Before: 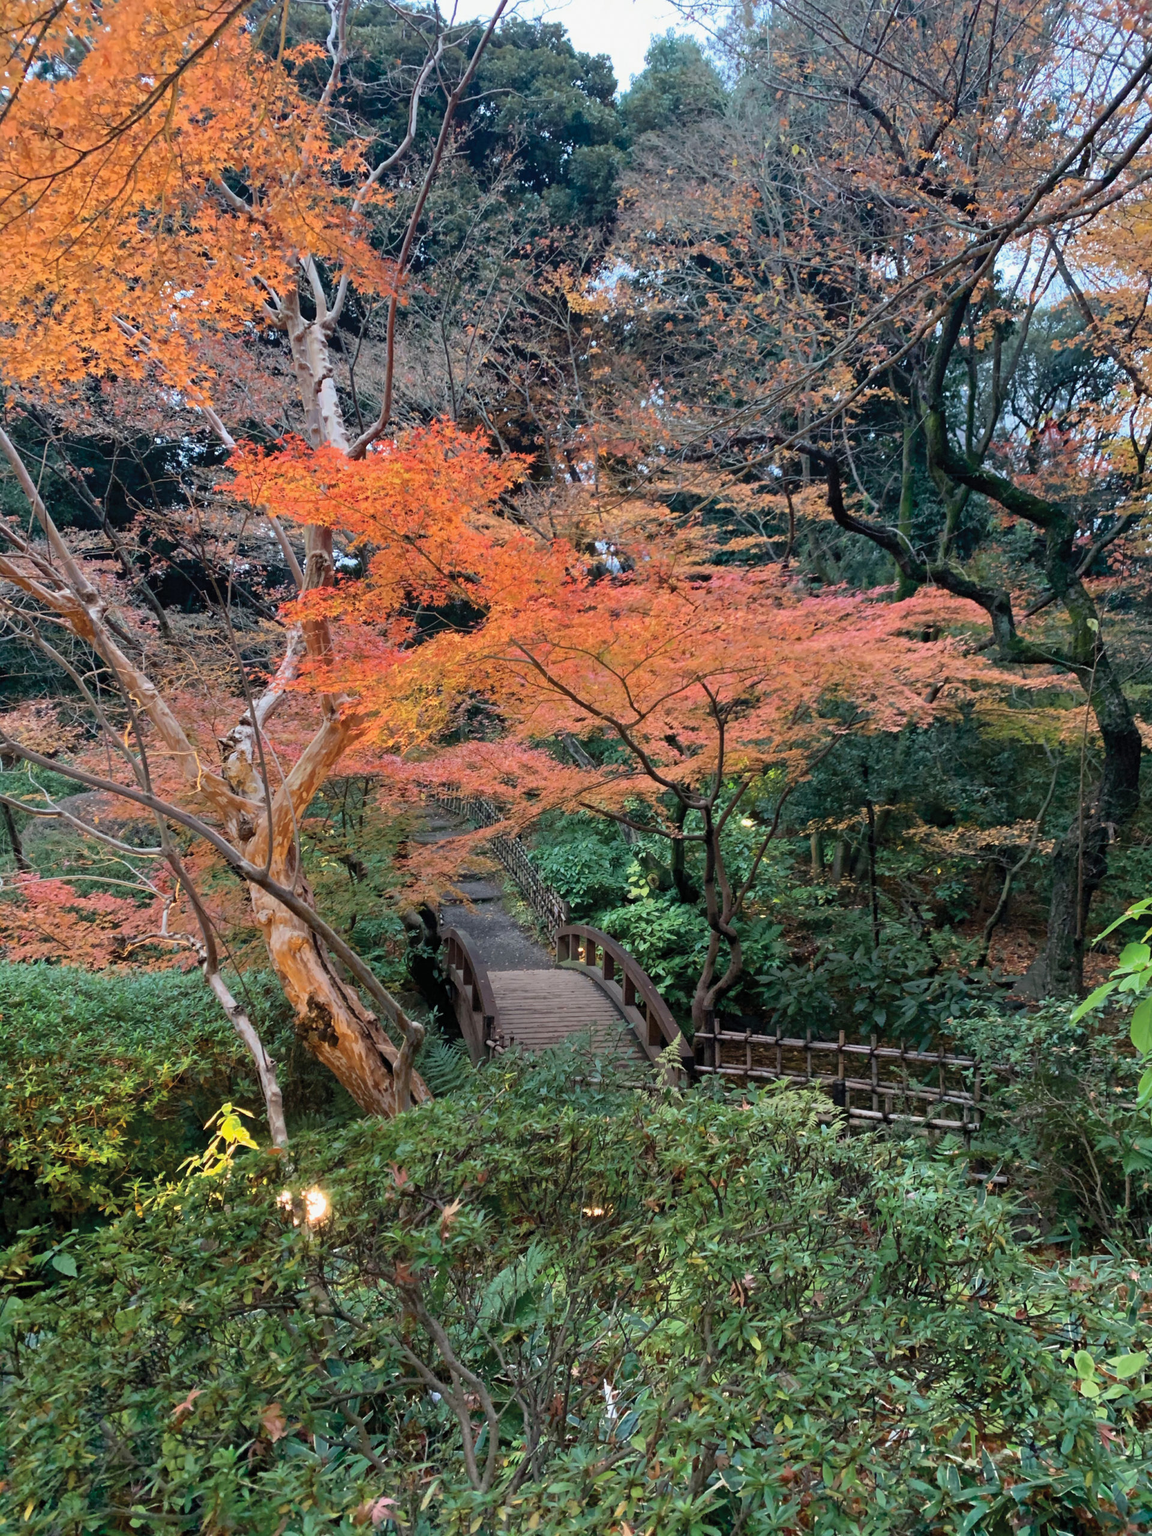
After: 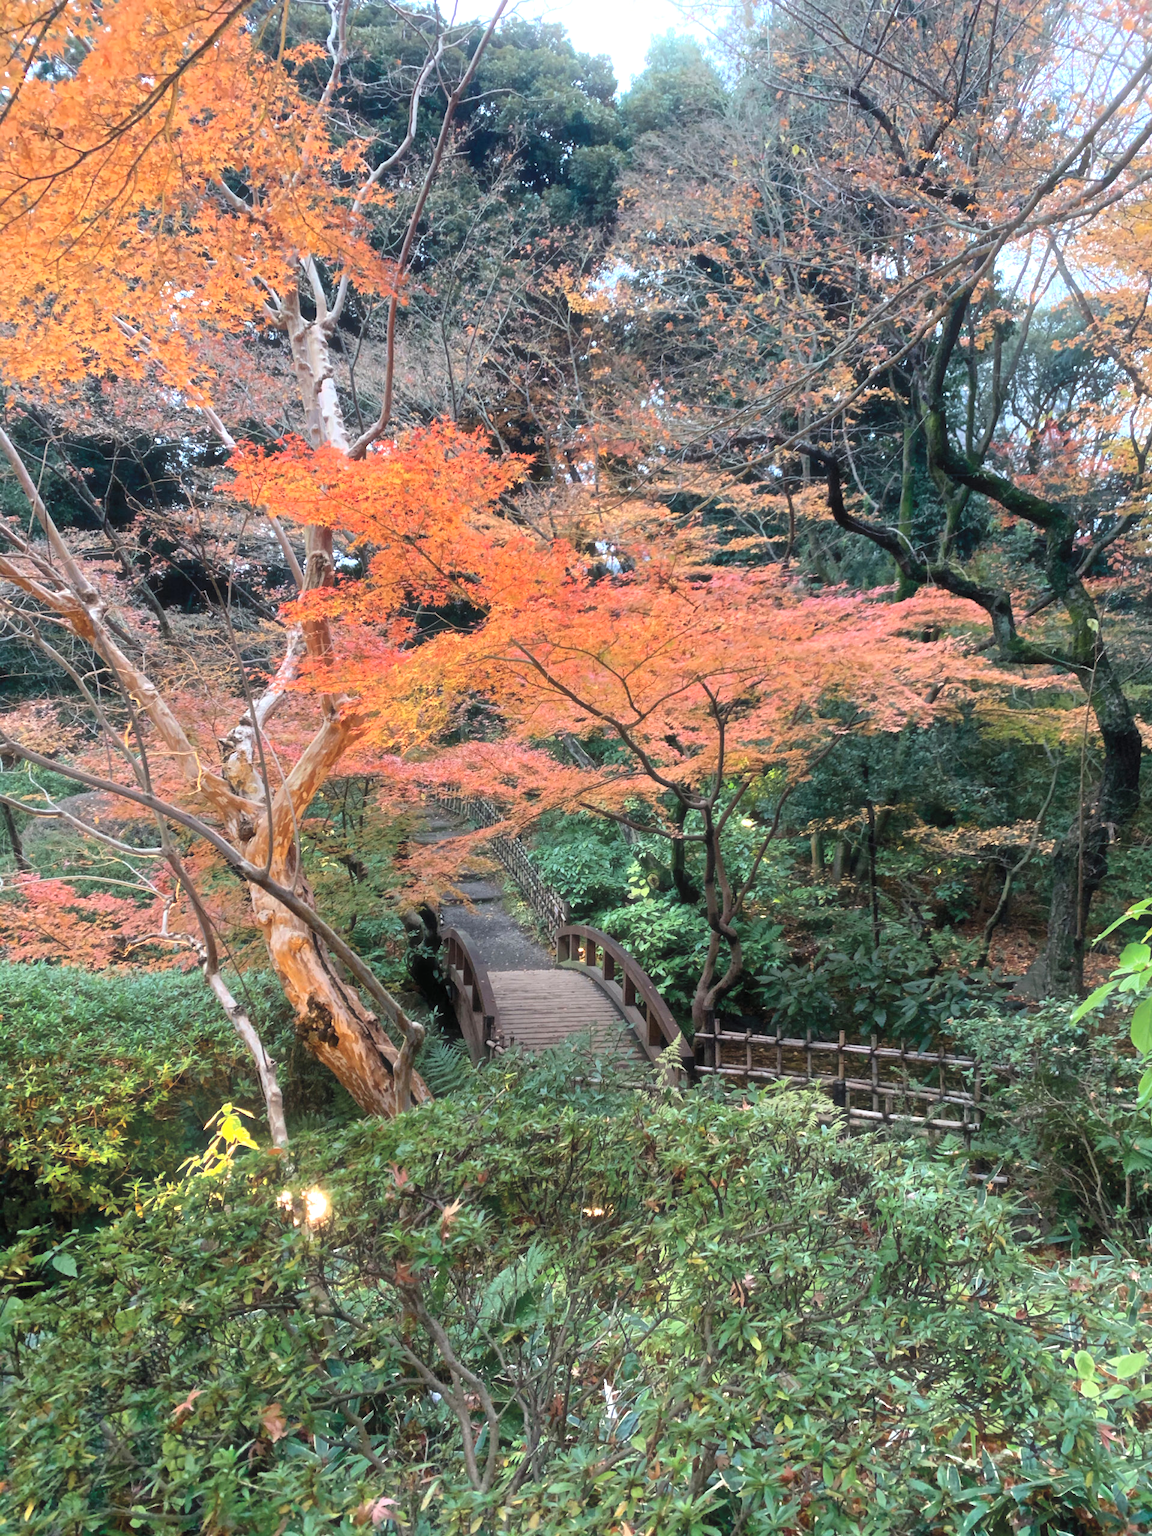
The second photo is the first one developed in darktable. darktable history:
bloom: size 16%, threshold 98%, strength 20%
haze removal: strength -0.09, adaptive false
exposure: black level correction 0, exposure 0.5 EV, compensate highlight preservation false
